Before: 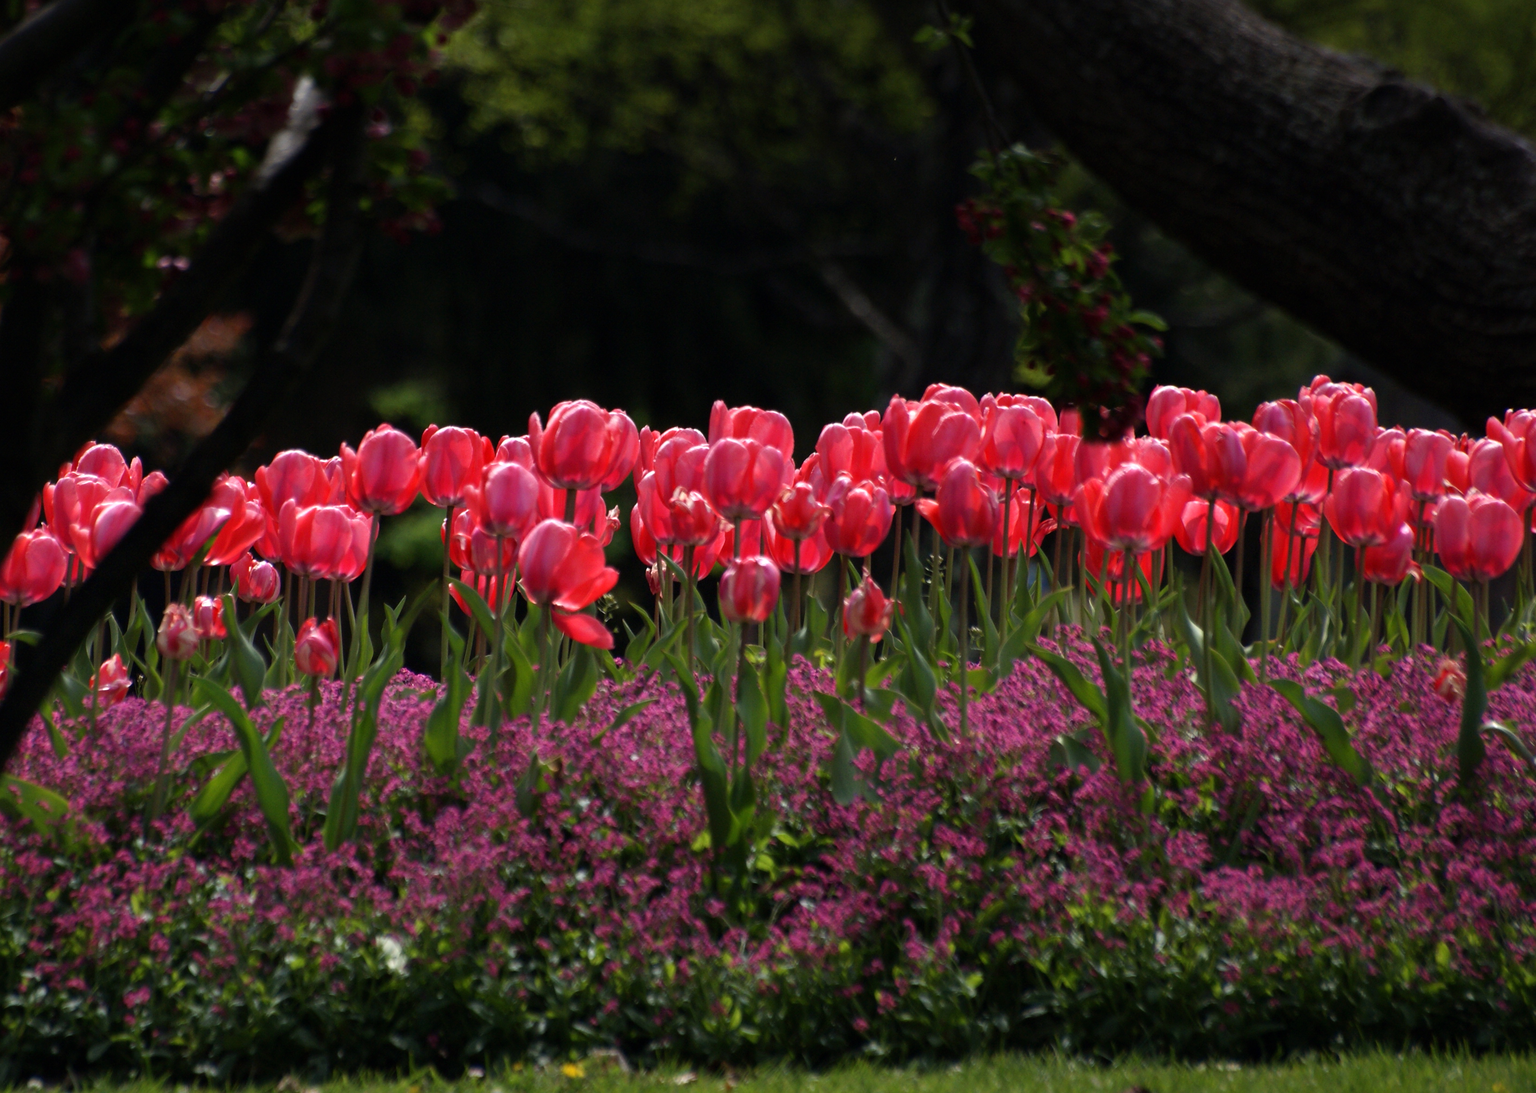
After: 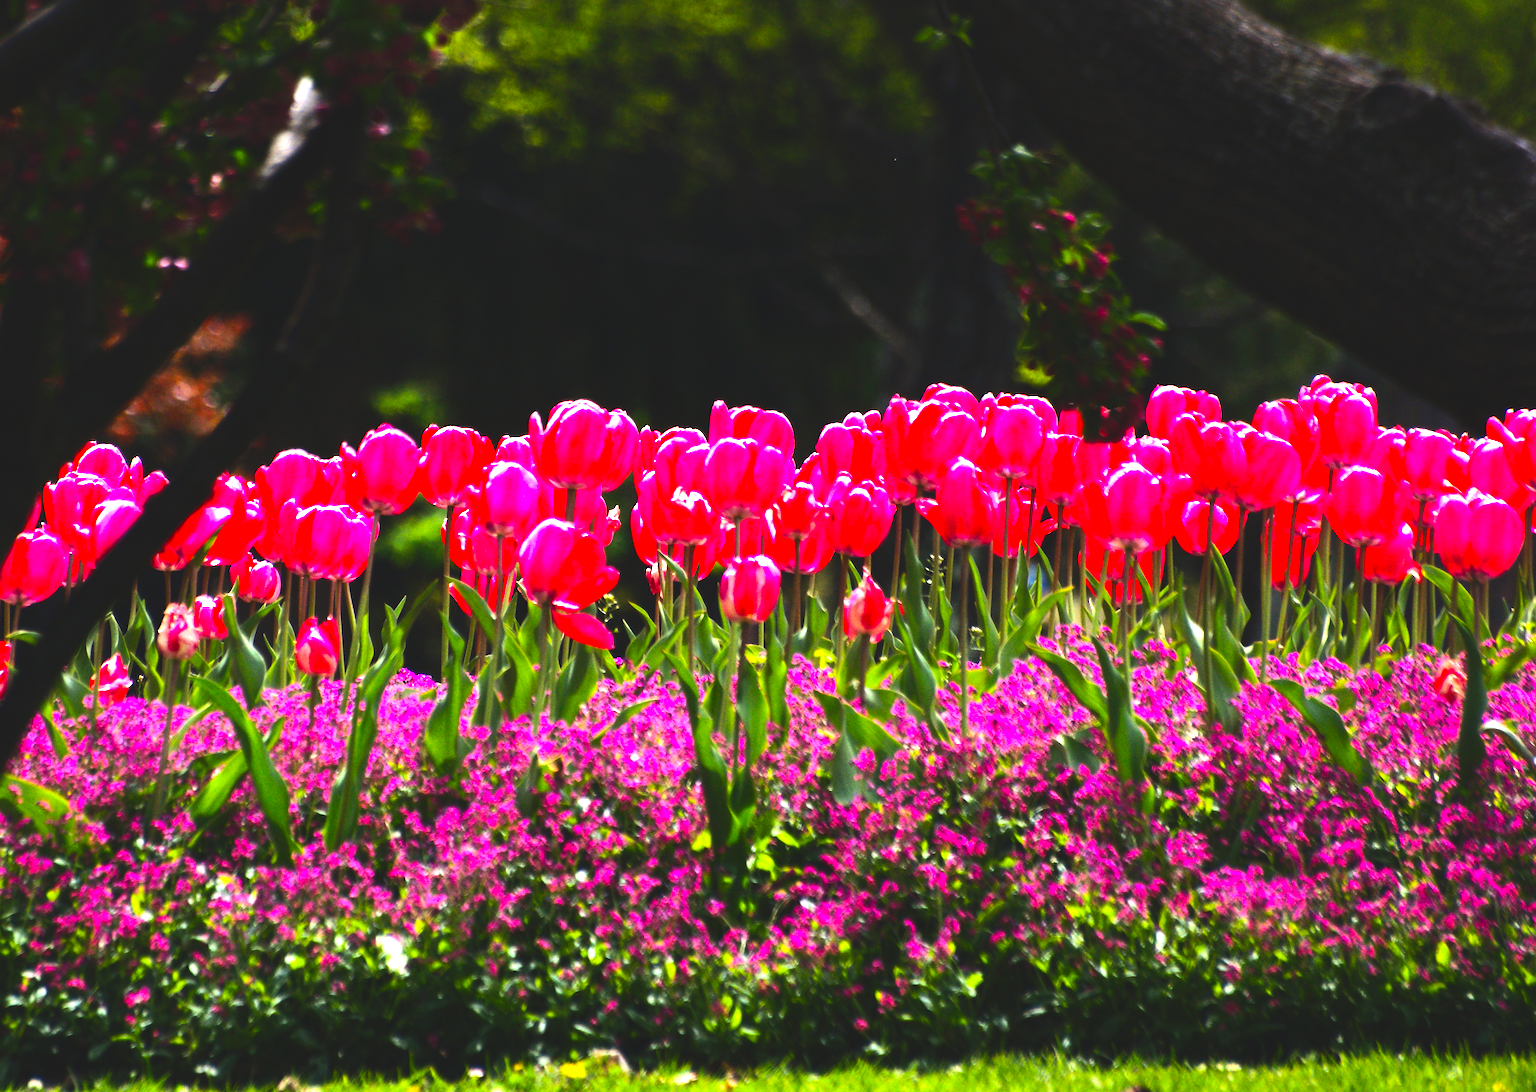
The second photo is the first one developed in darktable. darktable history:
tone equalizer: -8 EV -0.784 EV, -7 EV -0.703 EV, -6 EV -0.632 EV, -5 EV -0.395 EV, -3 EV 0.376 EV, -2 EV 0.6 EV, -1 EV 0.695 EV, +0 EV 0.726 EV, edges refinement/feathering 500, mask exposure compensation -1.57 EV, preserve details no
contrast brightness saturation: contrast 0.184, saturation 0.301
color balance rgb: global offset › luminance 1.517%, perceptual saturation grading › global saturation 25.076%, perceptual brilliance grading › global brilliance 17.26%
exposure: black level correction 0, exposure 1.104 EV, compensate highlight preservation false
